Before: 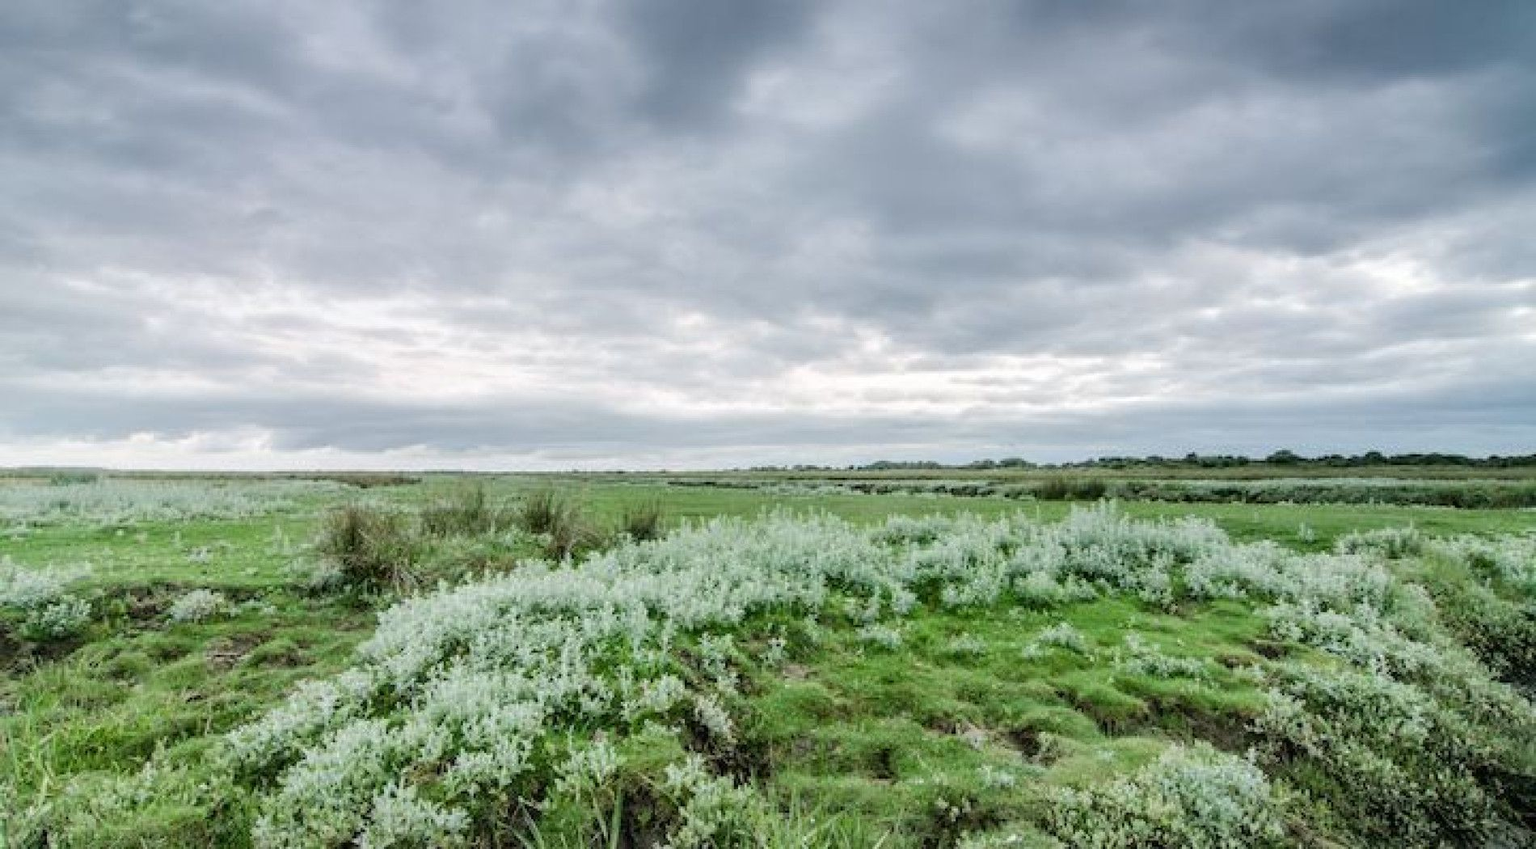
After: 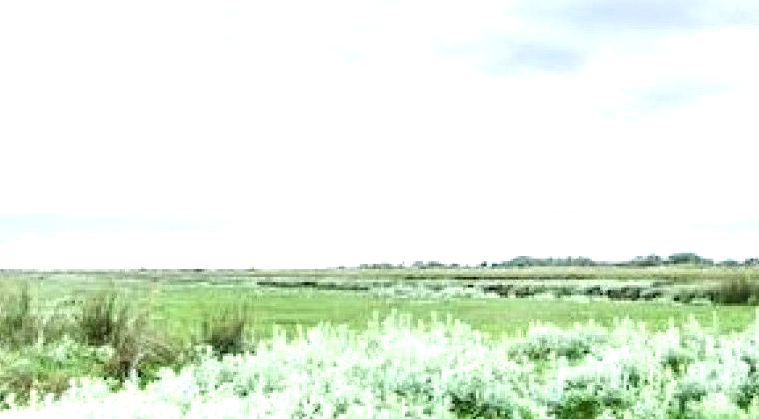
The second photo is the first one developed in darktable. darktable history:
crop: left 30%, top 30%, right 30%, bottom 30%
exposure: black level correction 0, exposure 1.2 EV, compensate exposure bias true, compensate highlight preservation false
